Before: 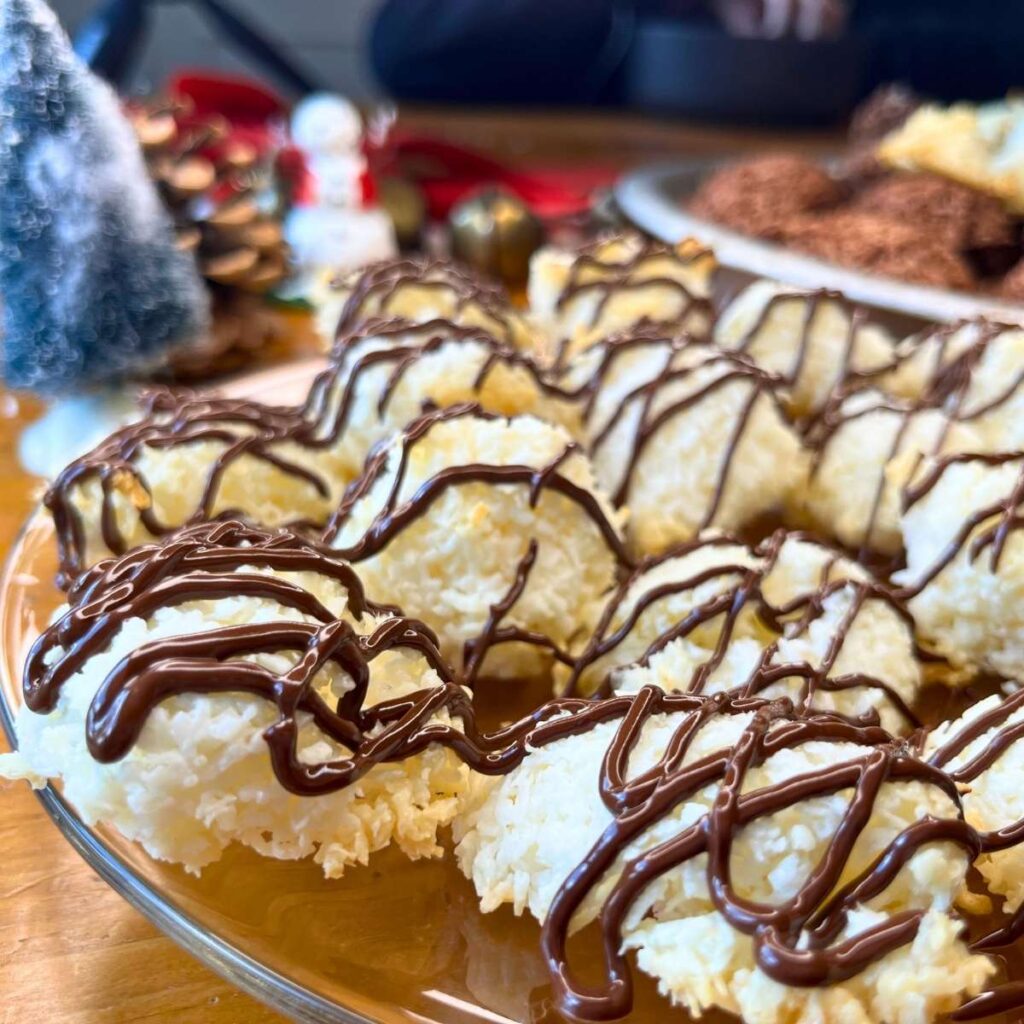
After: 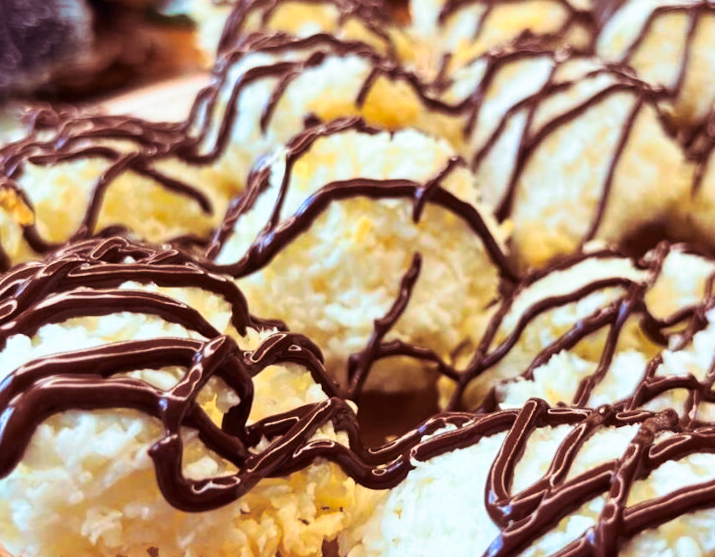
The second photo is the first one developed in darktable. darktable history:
contrast brightness saturation: contrast 0.18, saturation 0.3
split-toning: highlights › hue 180°
rotate and perspective: rotation -0.45°, automatic cropping original format, crop left 0.008, crop right 0.992, crop top 0.012, crop bottom 0.988
crop: left 11.123%, top 27.61%, right 18.3%, bottom 17.034%
